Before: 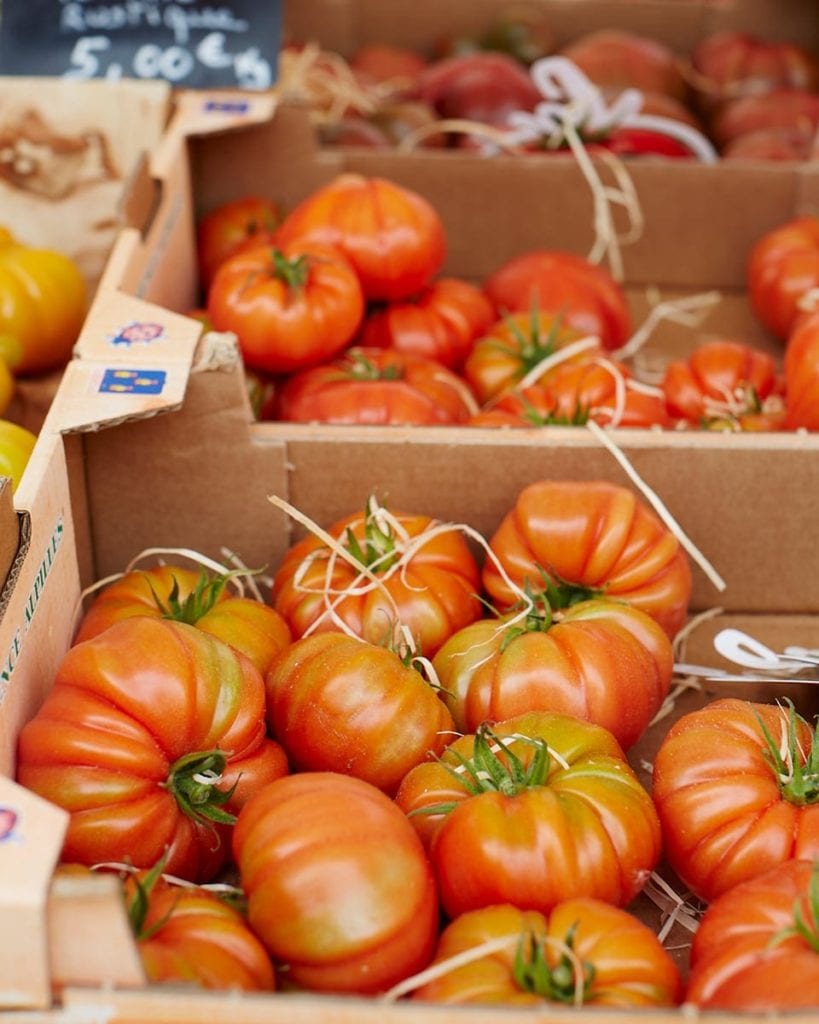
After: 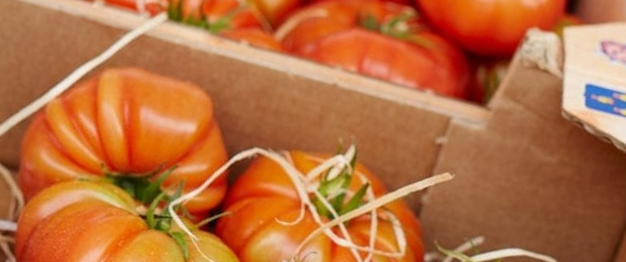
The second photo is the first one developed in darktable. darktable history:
crop and rotate: angle 16.12°, top 30.835%, bottom 35.653%
exposure: compensate highlight preservation false
